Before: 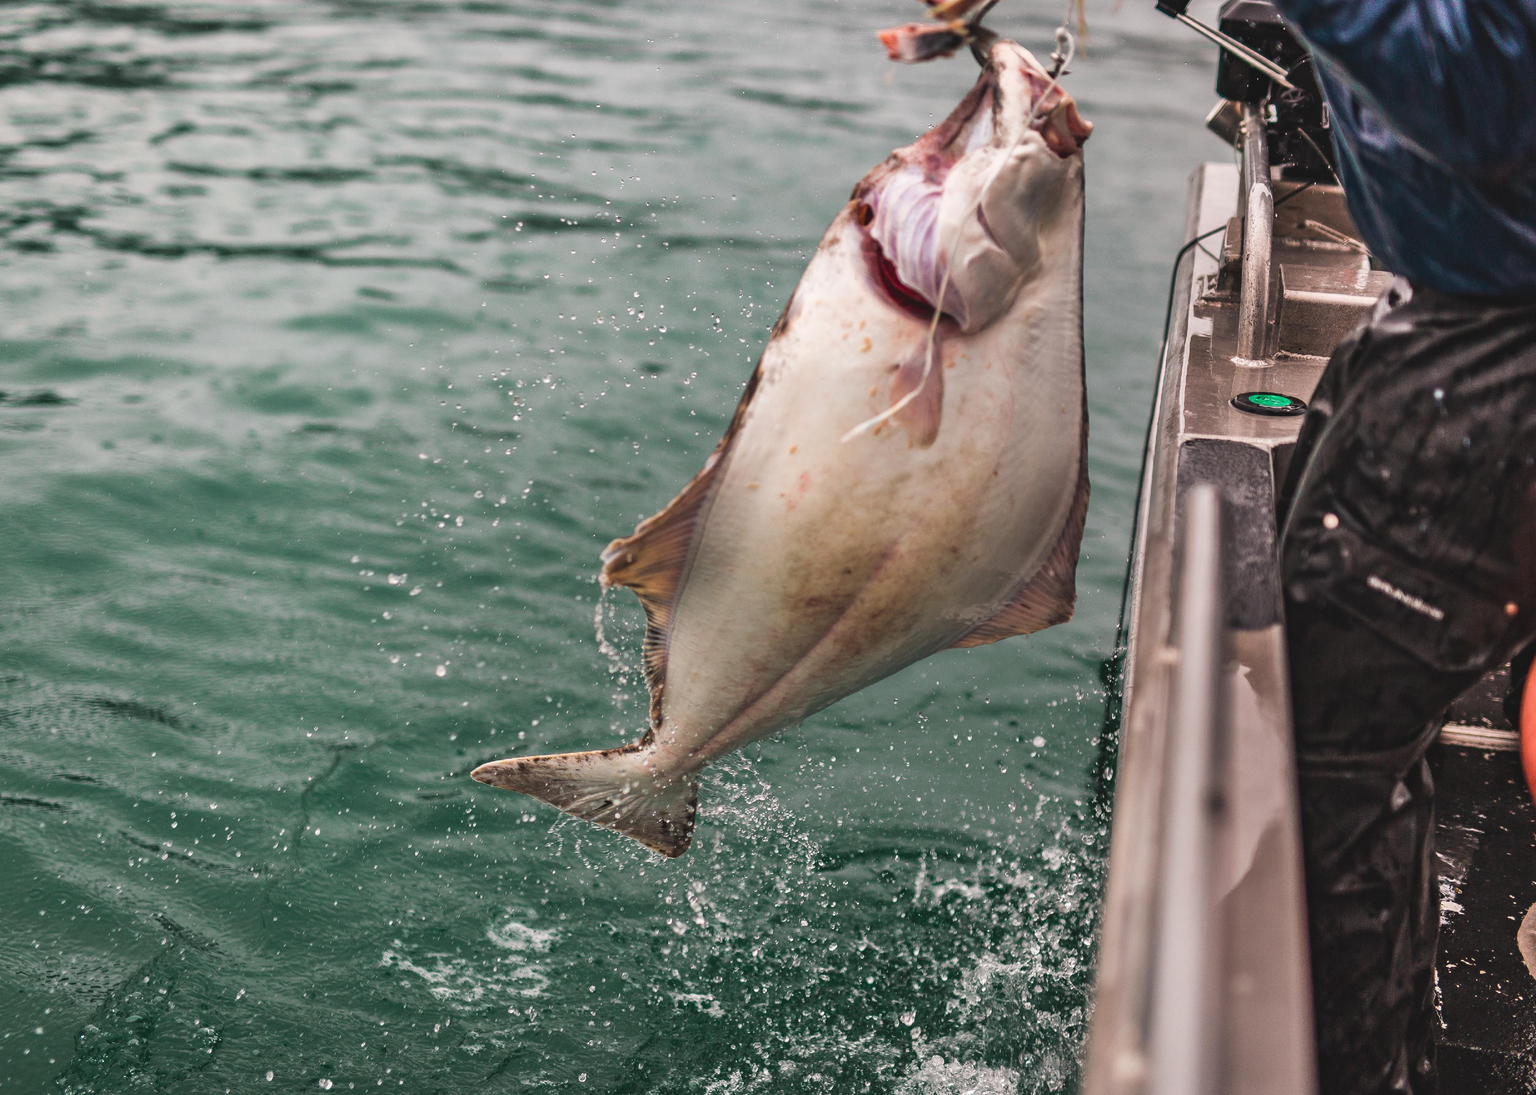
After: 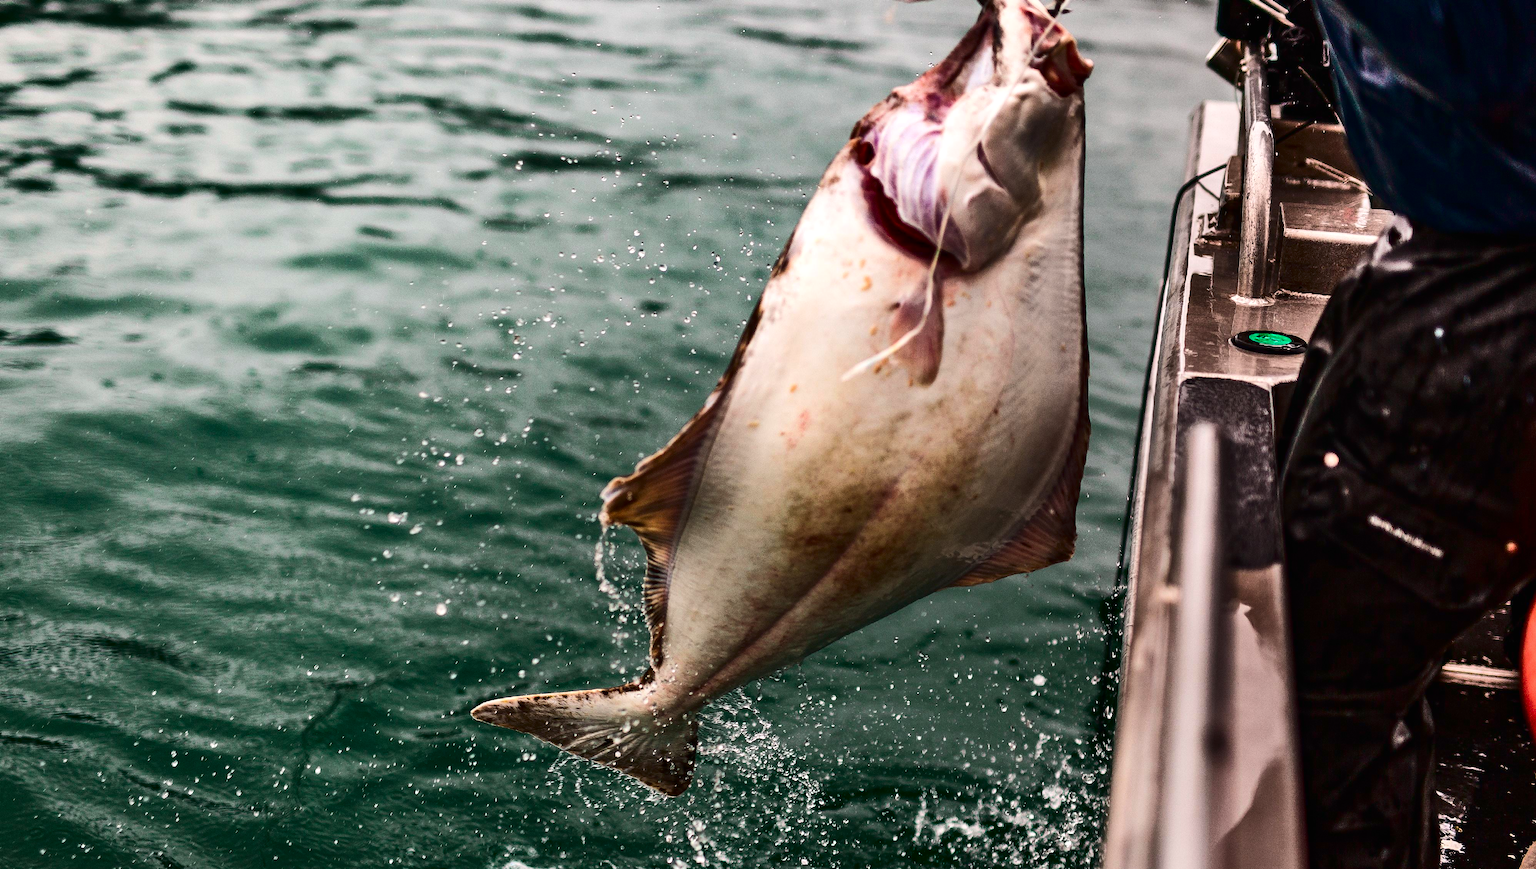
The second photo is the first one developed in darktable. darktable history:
tone curve: curves: ch0 [(0, 0) (0.003, 0.003) (0.011, 0.011) (0.025, 0.024) (0.044, 0.042) (0.069, 0.066) (0.1, 0.095) (0.136, 0.129) (0.177, 0.169) (0.224, 0.214) (0.277, 0.264) (0.335, 0.319) (0.399, 0.38) (0.468, 0.446) (0.543, 0.558) (0.623, 0.636) (0.709, 0.719) (0.801, 0.807) (0.898, 0.901) (1, 1)], color space Lab, independent channels, preserve colors none
exposure: black level correction 0.002, exposure -0.101 EV, compensate exposure bias true, compensate highlight preservation false
crop and rotate: top 5.664%, bottom 14.937%
tone equalizer: -8 EV -0.402 EV, -7 EV -0.429 EV, -6 EV -0.331 EV, -5 EV -0.185 EV, -3 EV 0.248 EV, -2 EV 0.341 EV, -1 EV 0.384 EV, +0 EV 0.416 EV, edges refinement/feathering 500, mask exposure compensation -1.57 EV, preserve details no
contrast brightness saturation: contrast 0.218, brightness -0.19, saturation 0.243
